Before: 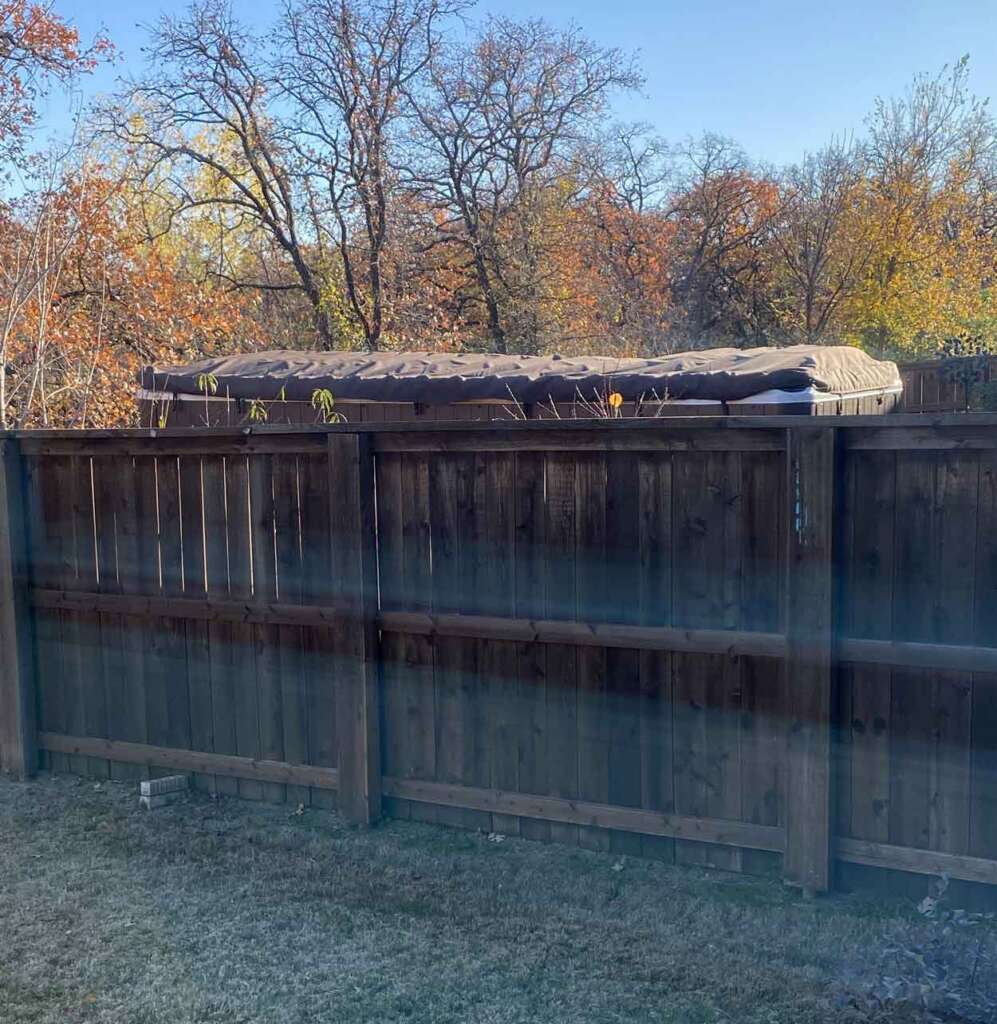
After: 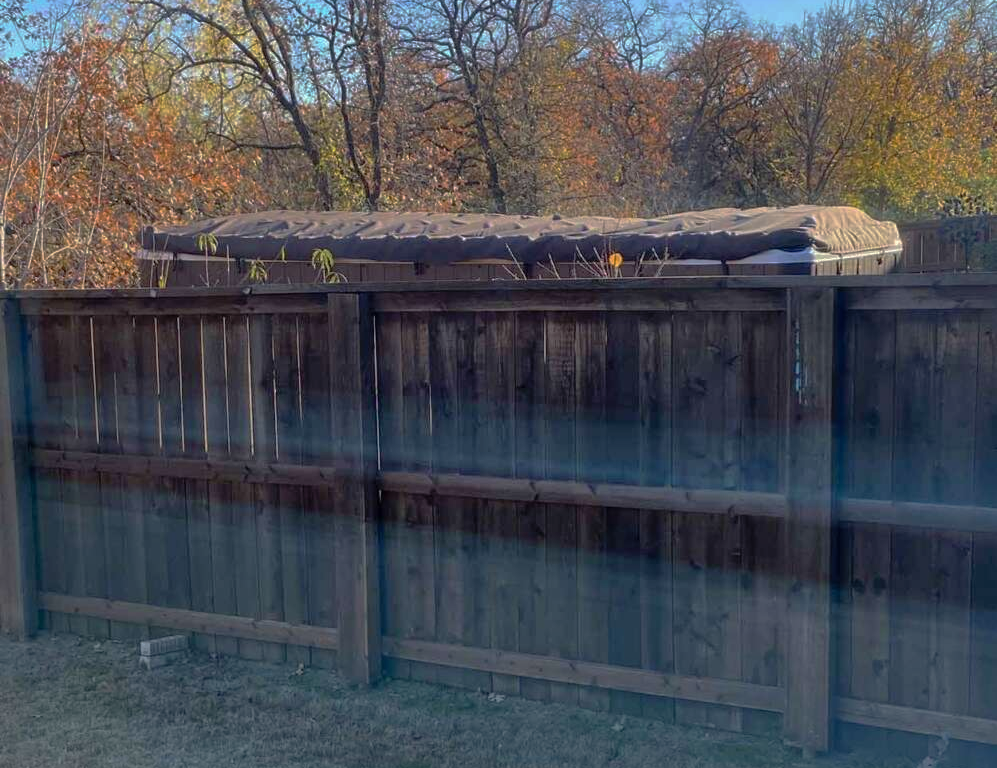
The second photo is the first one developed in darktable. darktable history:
crop: top 13.768%, bottom 11.226%
shadows and highlights: on, module defaults
base curve: curves: ch0 [(0, 0) (0.595, 0.418) (1, 1)], preserve colors none
